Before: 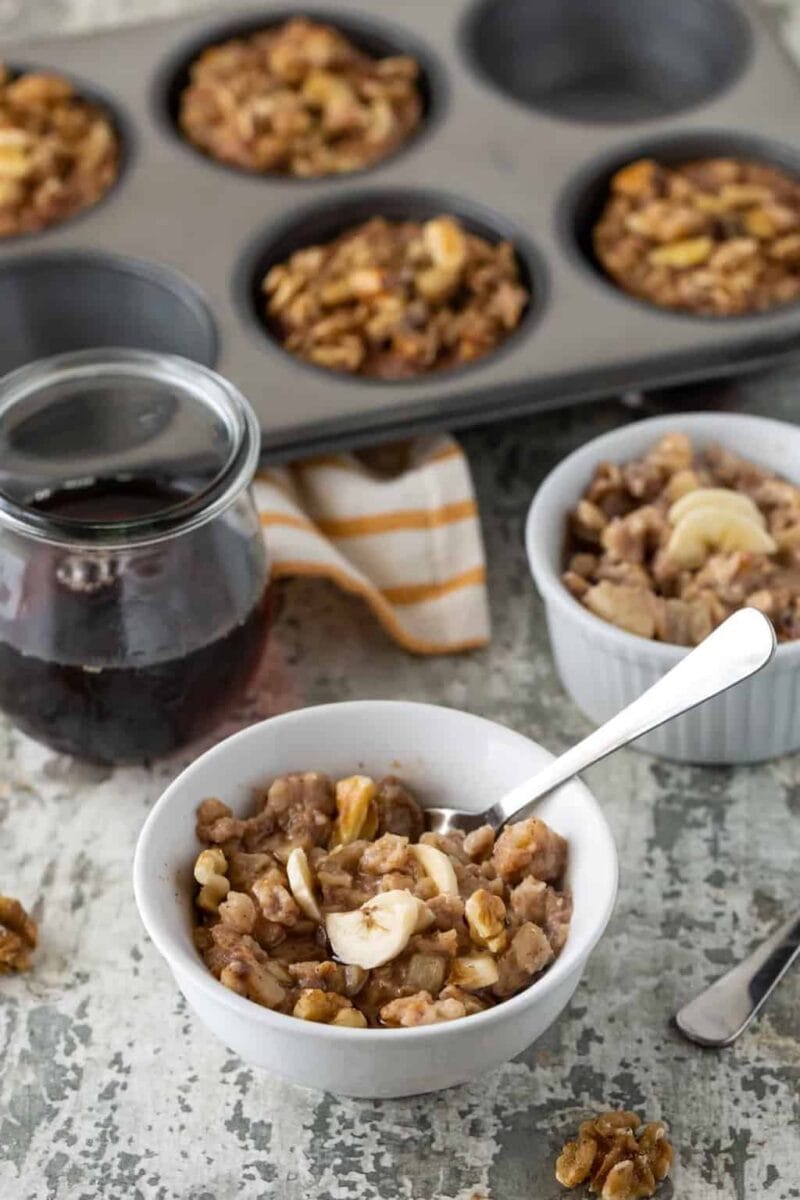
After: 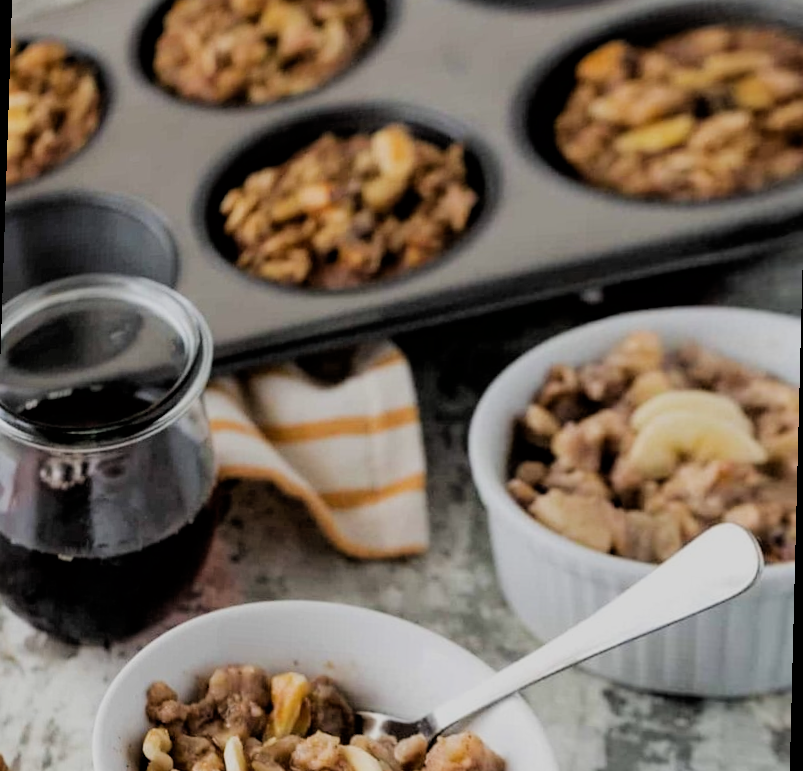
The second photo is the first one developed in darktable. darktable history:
crop: top 3.857%, bottom 21.132%
rotate and perspective: rotation 1.69°, lens shift (vertical) -0.023, lens shift (horizontal) -0.291, crop left 0.025, crop right 0.988, crop top 0.092, crop bottom 0.842
filmic rgb: black relative exposure -4.14 EV, white relative exposure 5.1 EV, hardness 2.11, contrast 1.165
white balance: emerald 1
